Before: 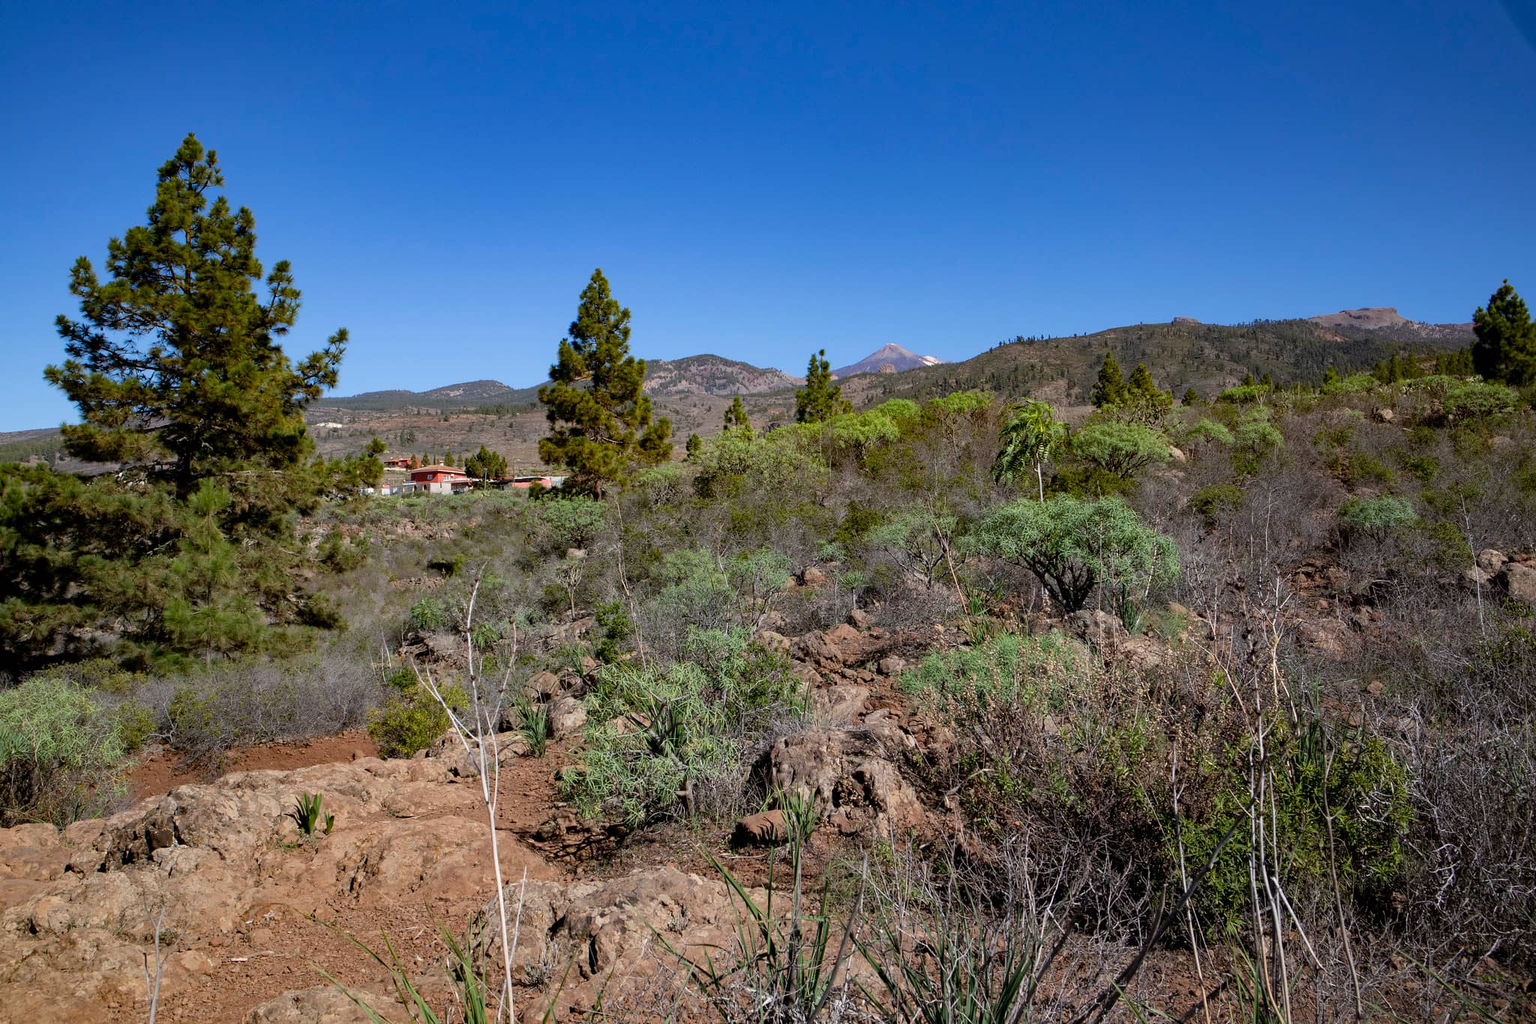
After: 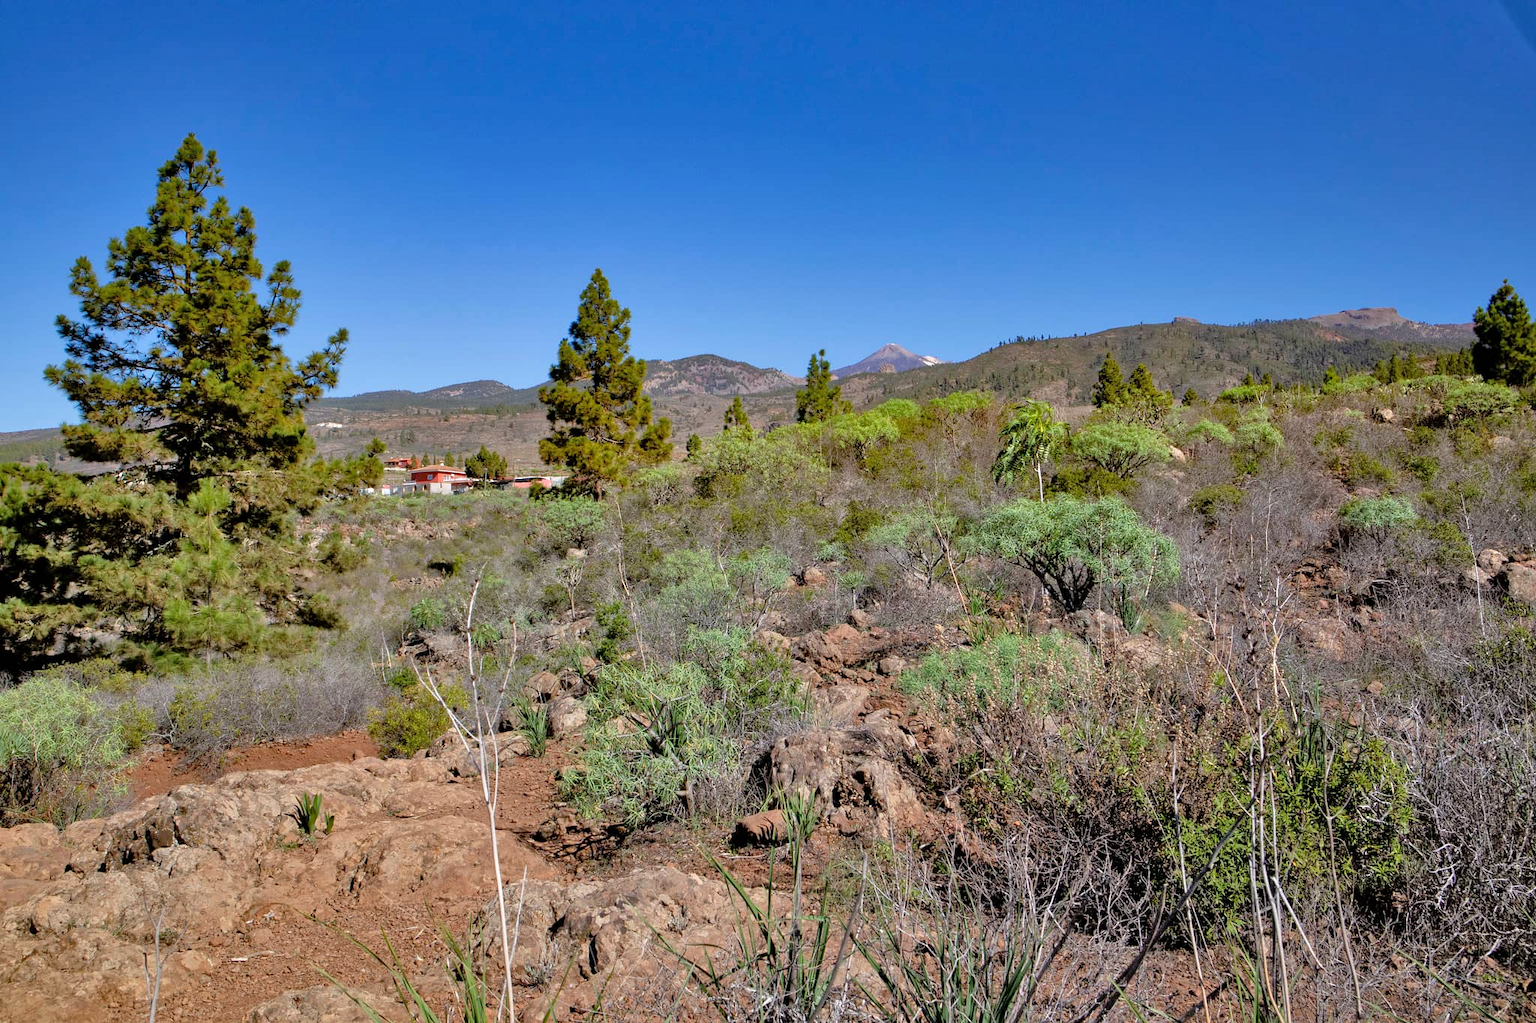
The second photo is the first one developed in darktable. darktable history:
tone equalizer: -7 EV 0.157 EV, -6 EV 0.576 EV, -5 EV 1.12 EV, -4 EV 1.35 EV, -3 EV 1.18 EV, -2 EV 0.6 EV, -1 EV 0.147 EV
shadows and highlights: shadows 60.47, soften with gaussian
